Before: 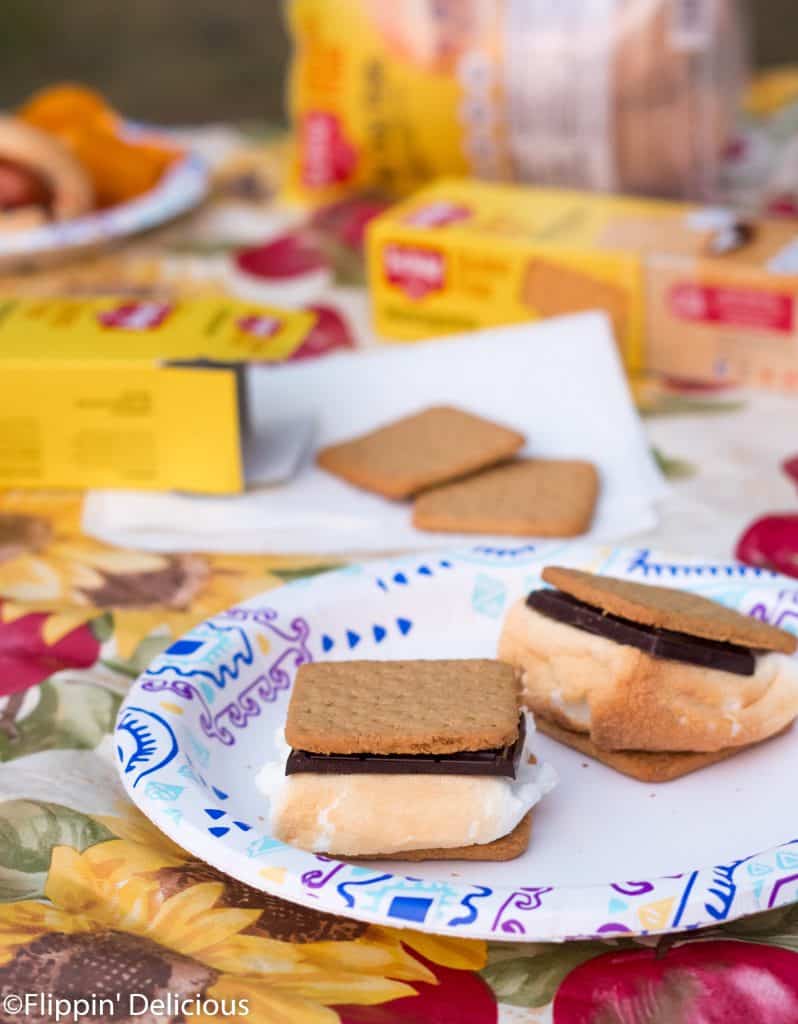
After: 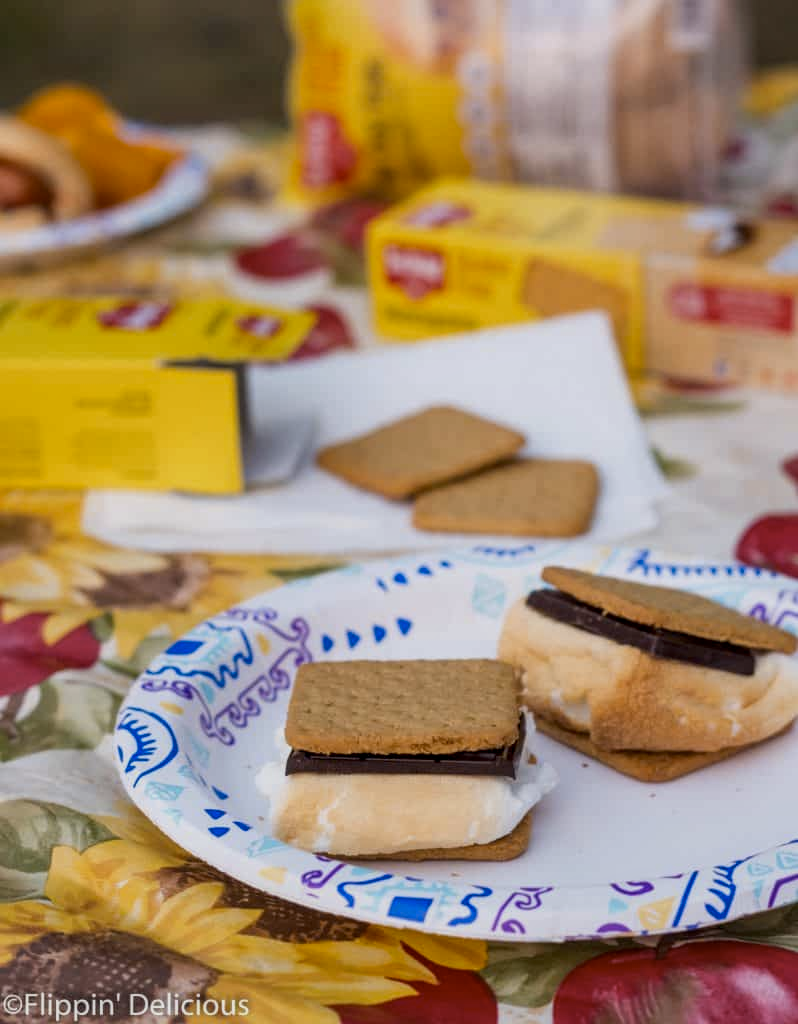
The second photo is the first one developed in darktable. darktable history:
local contrast: on, module defaults
color contrast: green-magenta contrast 0.8, blue-yellow contrast 1.1, unbound 0
exposure: exposure -0.462 EV, compensate highlight preservation false
